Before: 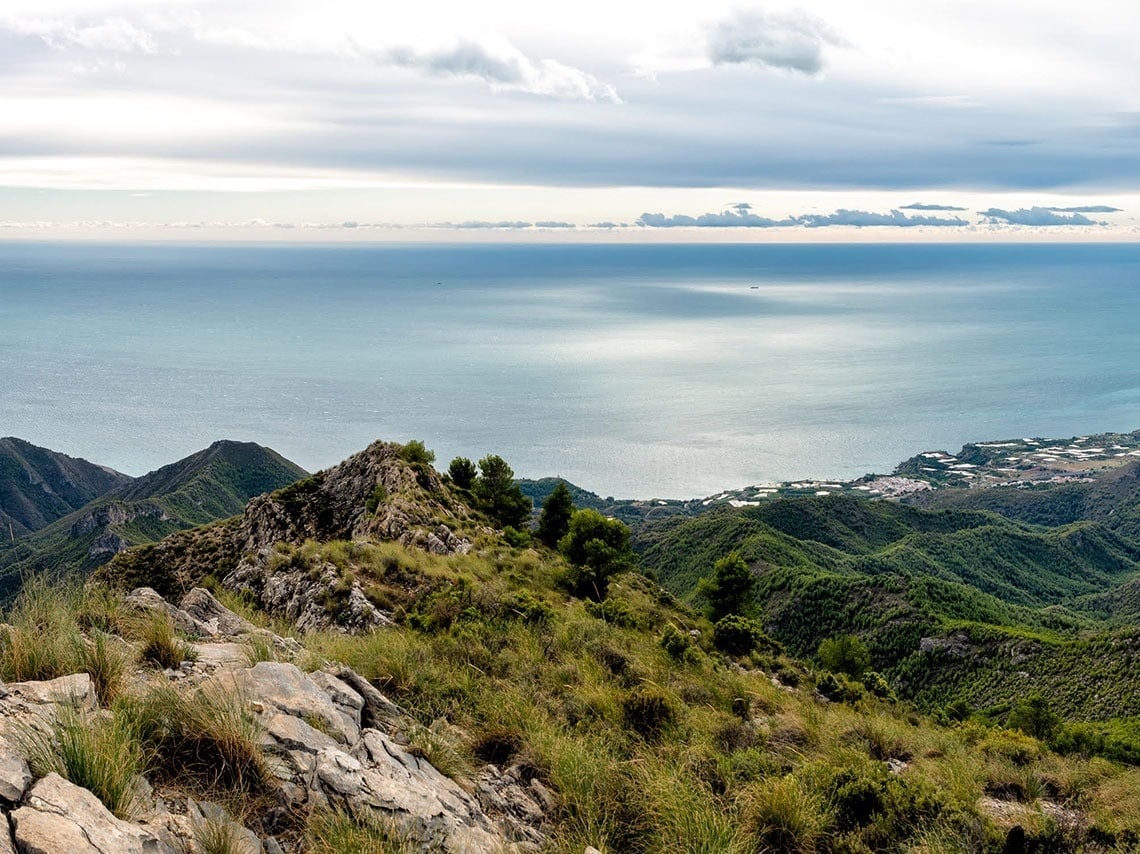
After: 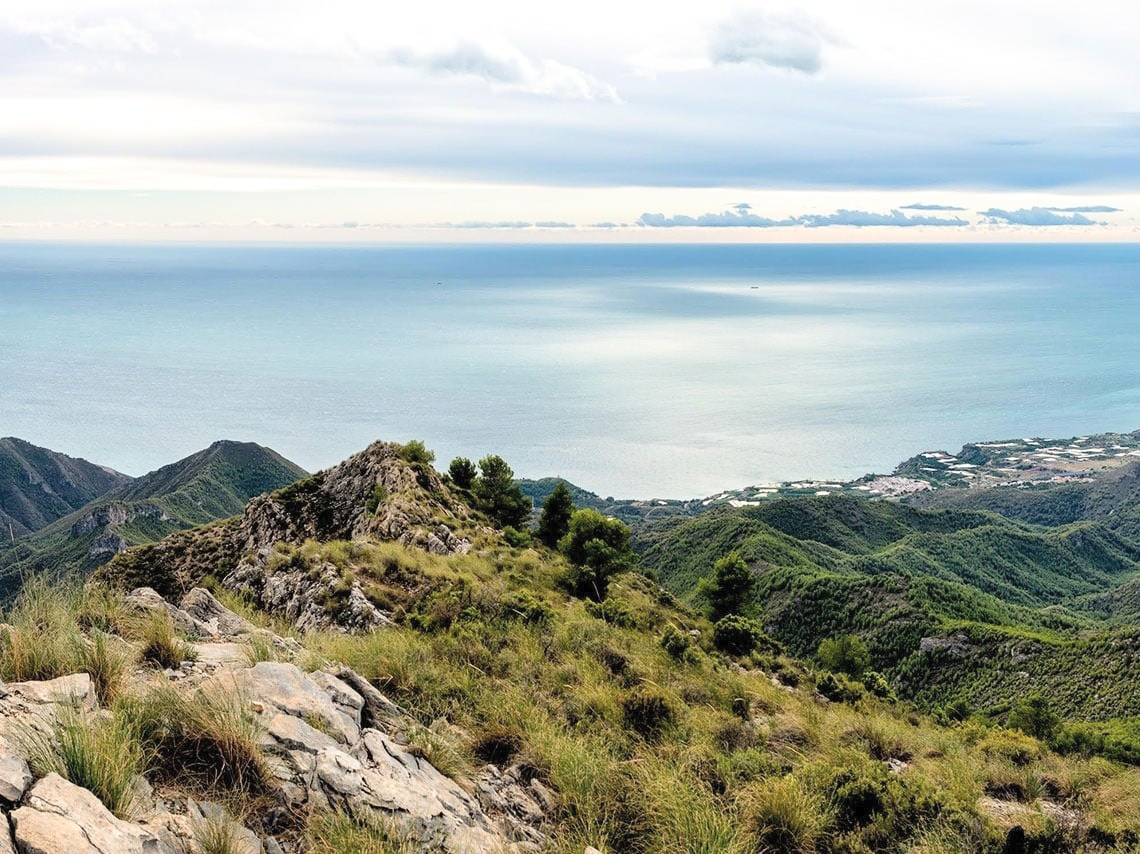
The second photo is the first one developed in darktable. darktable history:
contrast brightness saturation: contrast 0.142, brightness 0.212
